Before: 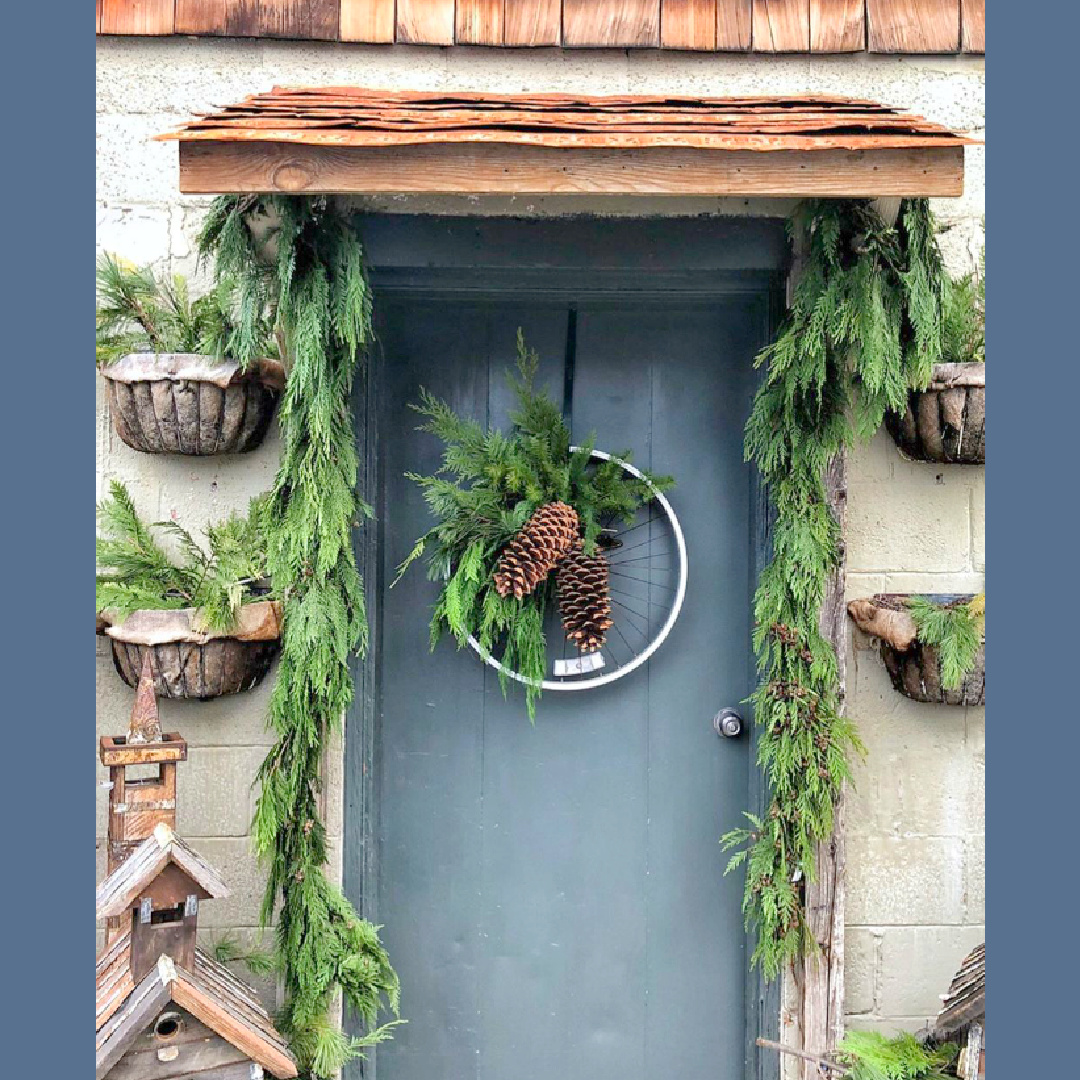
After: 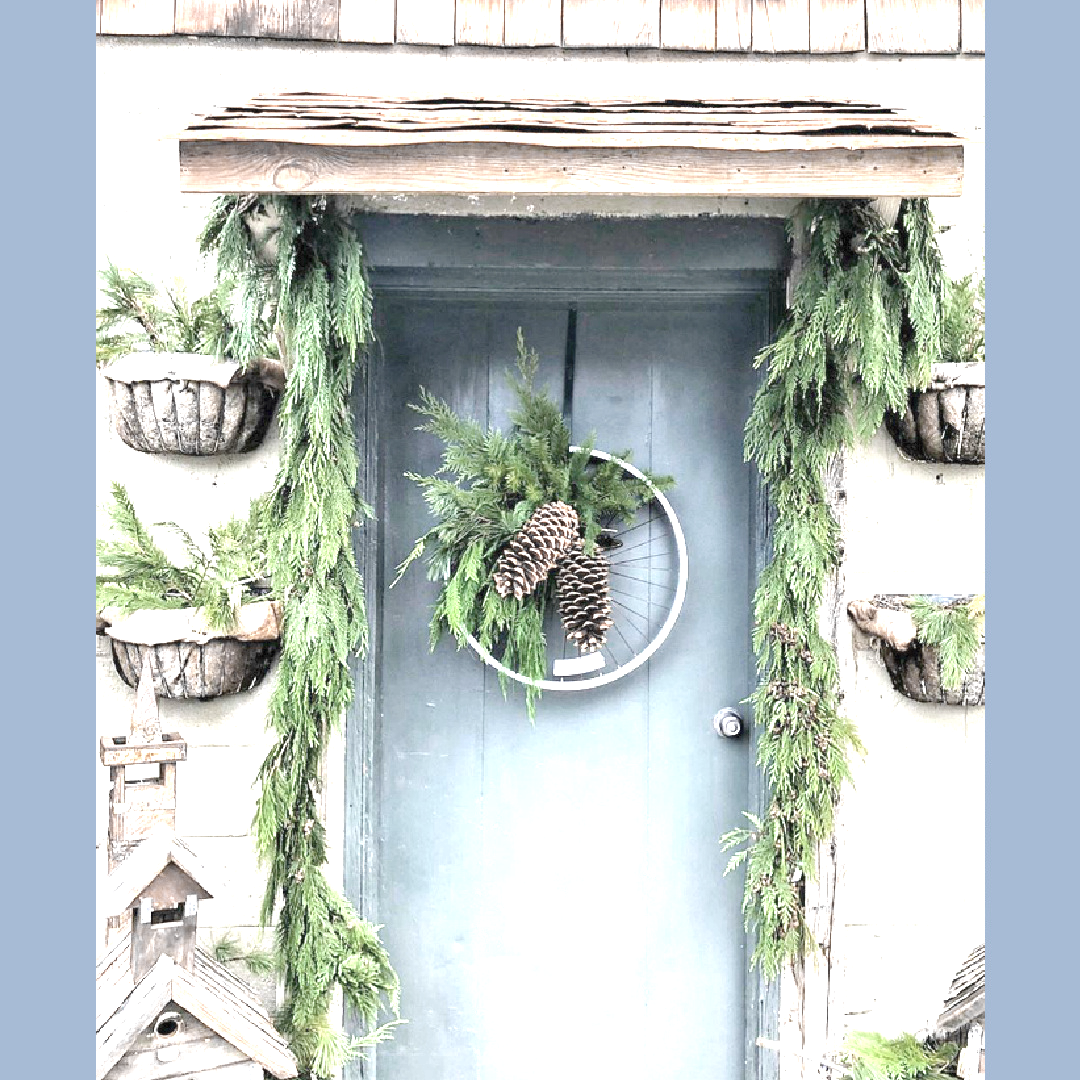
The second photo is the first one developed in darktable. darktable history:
exposure: black level correction 0, exposure 1.876 EV, compensate highlight preservation false
color zones: curves: ch0 [(0, 0.487) (0.241, 0.395) (0.434, 0.373) (0.658, 0.412) (0.838, 0.487)]; ch1 [(0, 0) (0.053, 0.053) (0.211, 0.202) (0.579, 0.259) (0.781, 0.241)]
